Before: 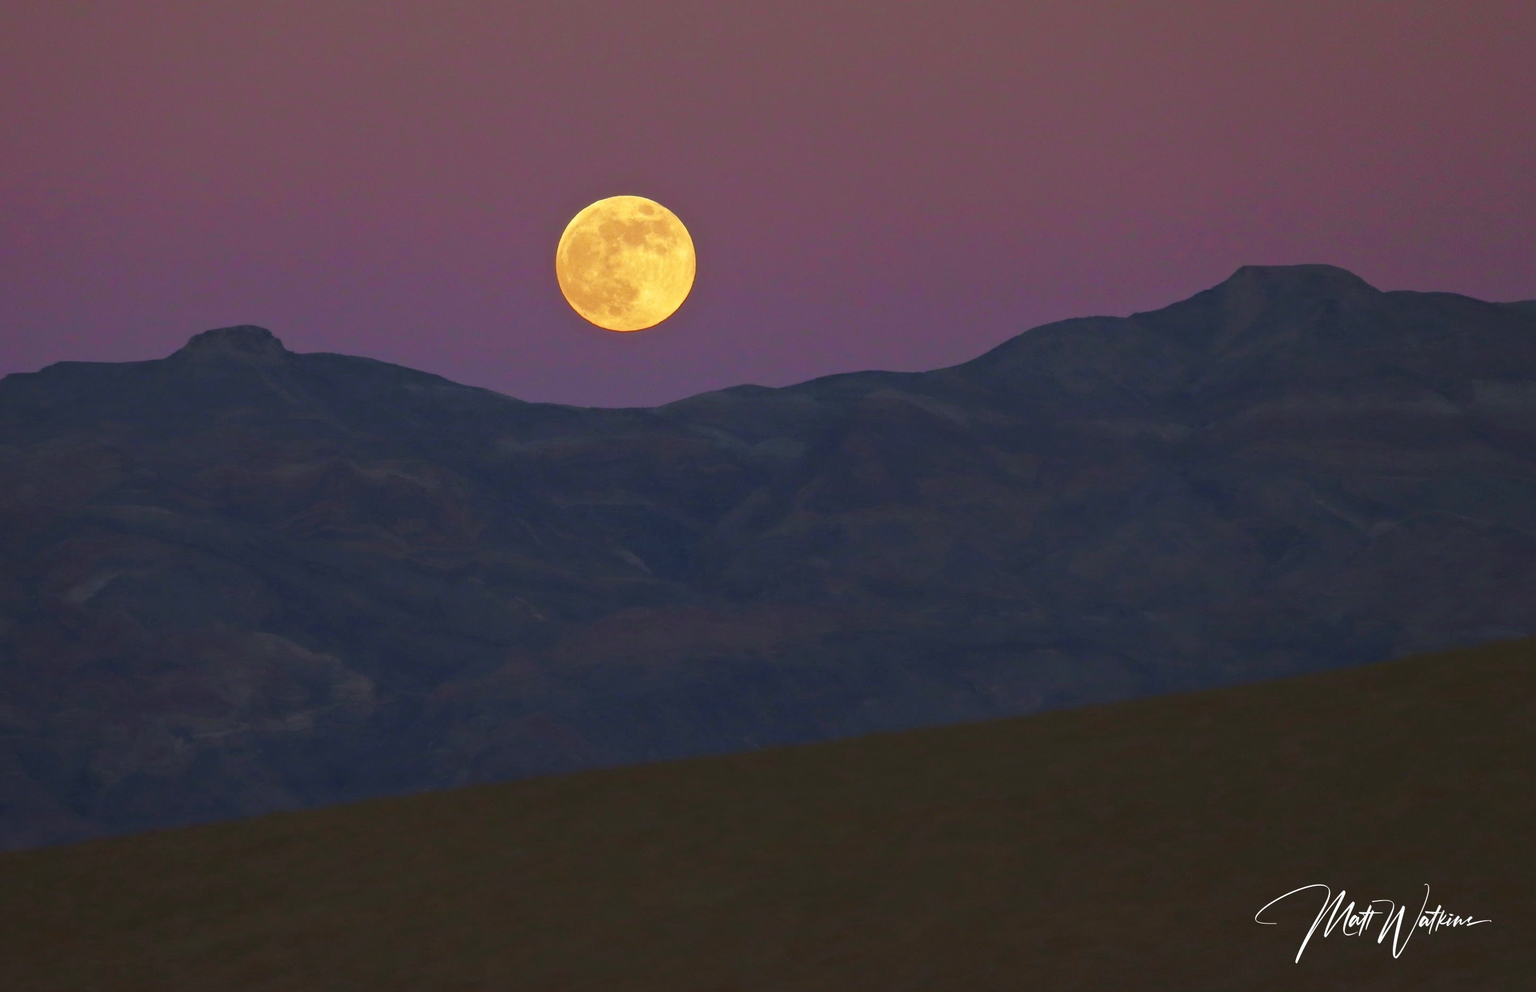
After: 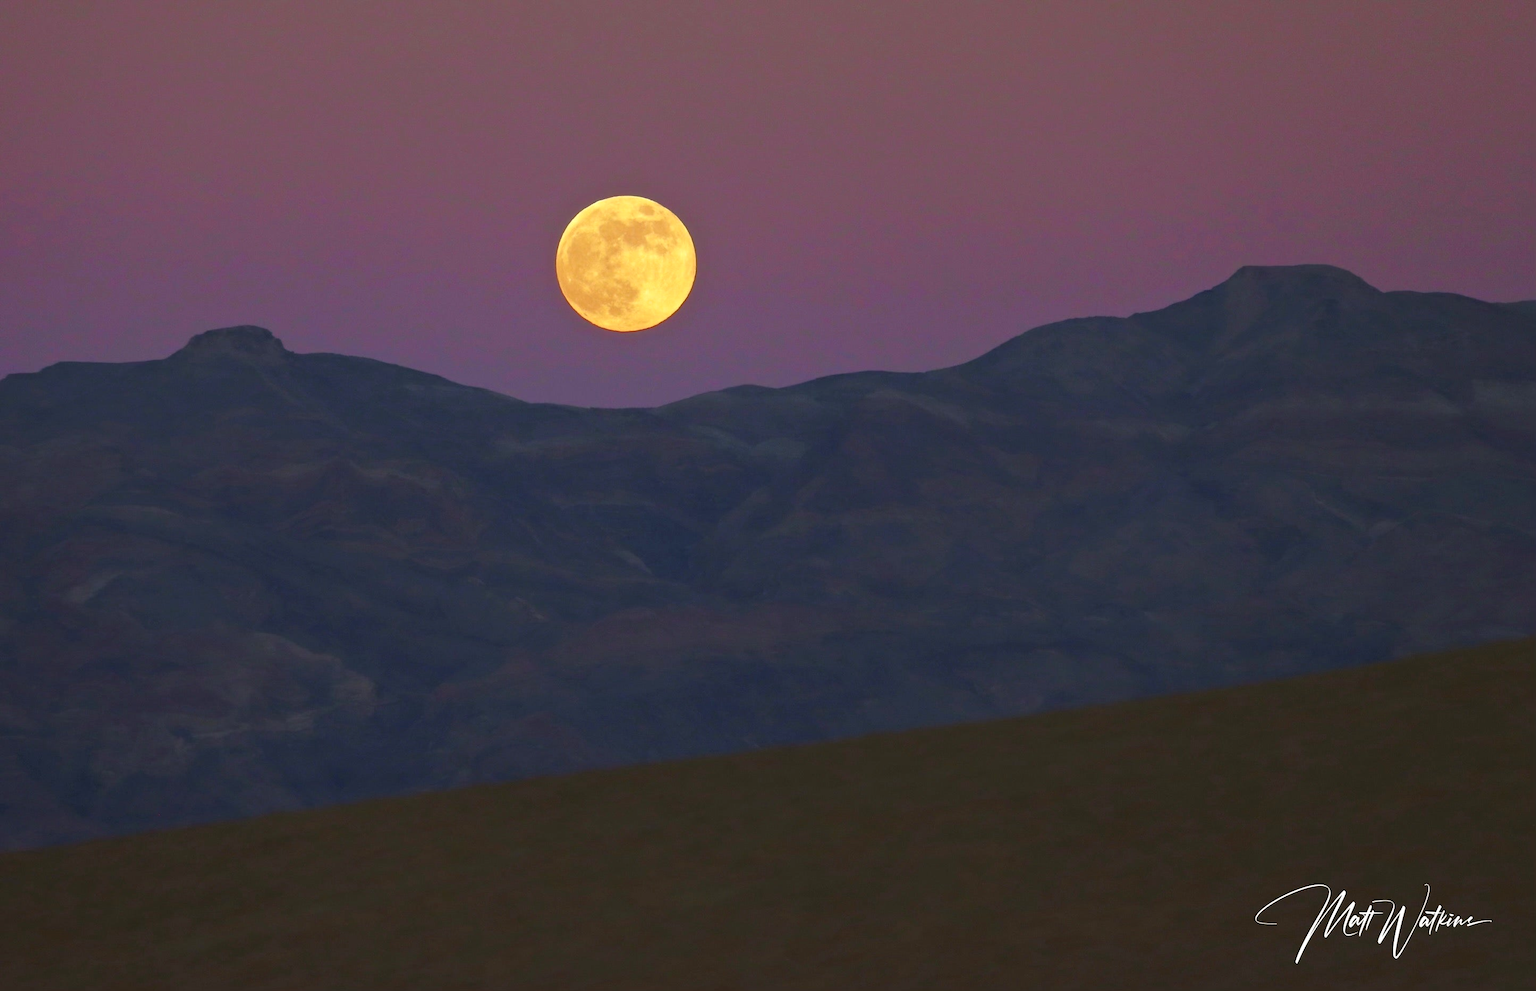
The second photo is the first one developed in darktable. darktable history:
exposure: black level correction 0.001, exposure 0.137 EV, compensate highlight preservation false
